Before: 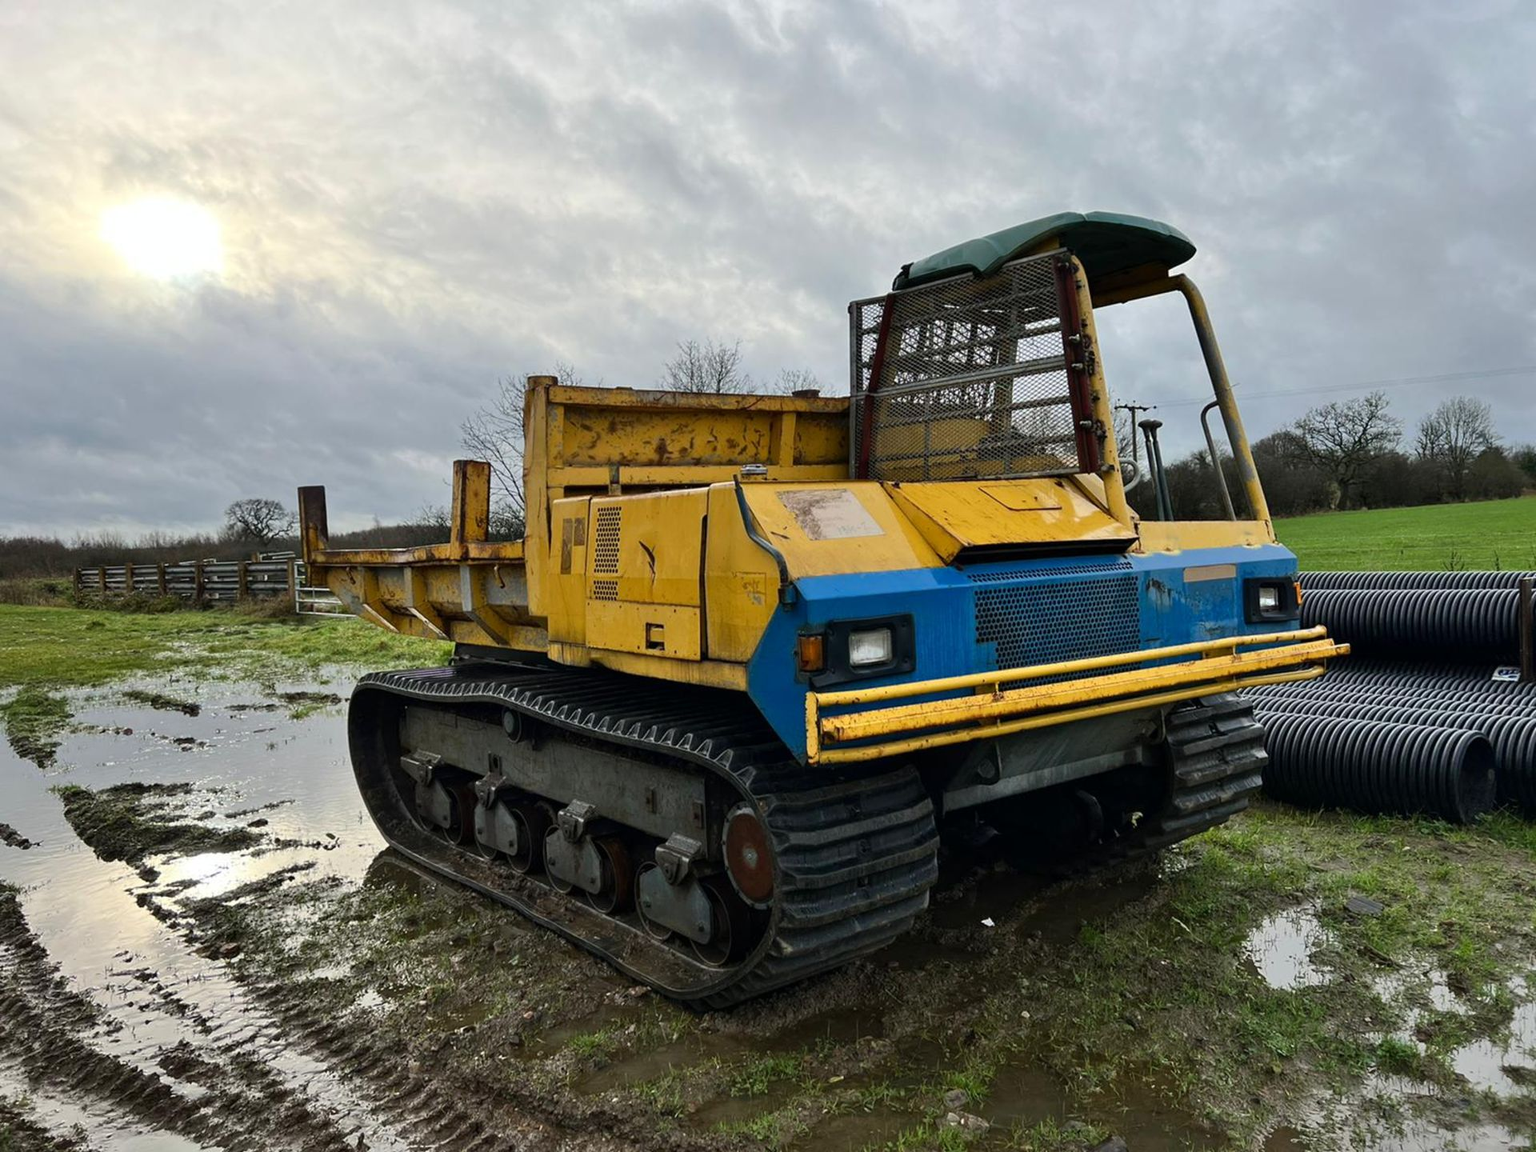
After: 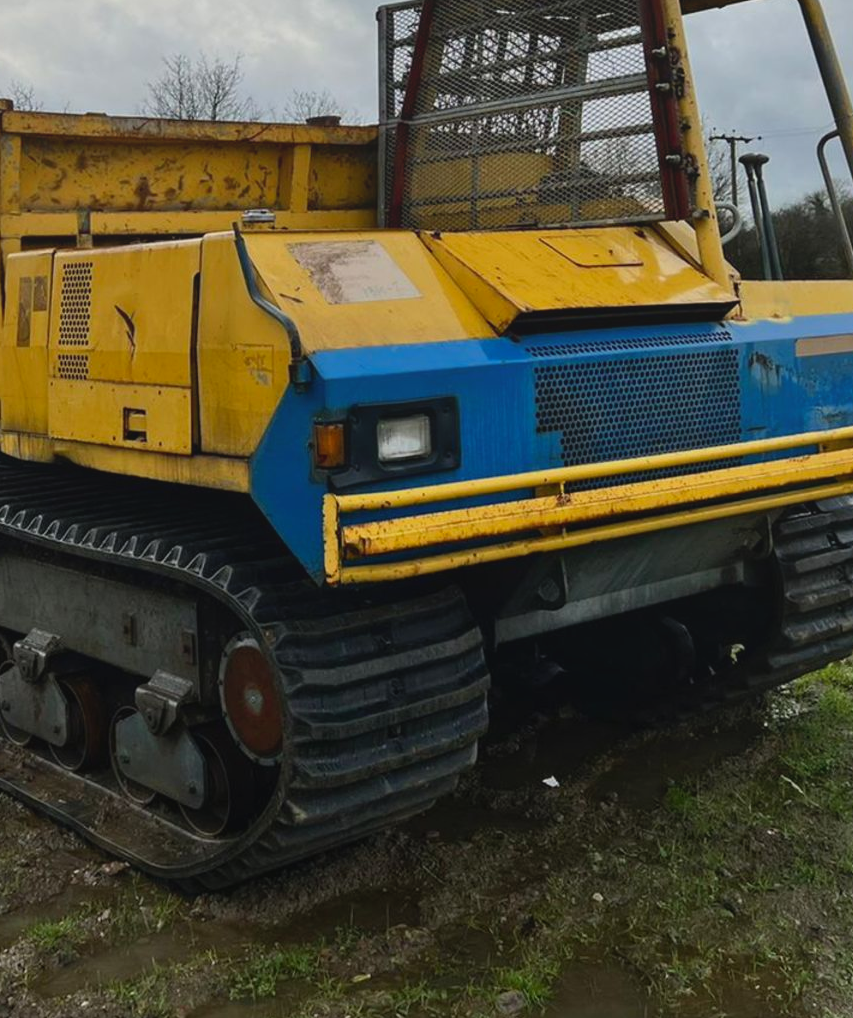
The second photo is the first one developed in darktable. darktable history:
crop: left 35.668%, top 25.822%, right 19.858%, bottom 3.459%
local contrast: highlights 67%, shadows 68%, detail 83%, midtone range 0.329
